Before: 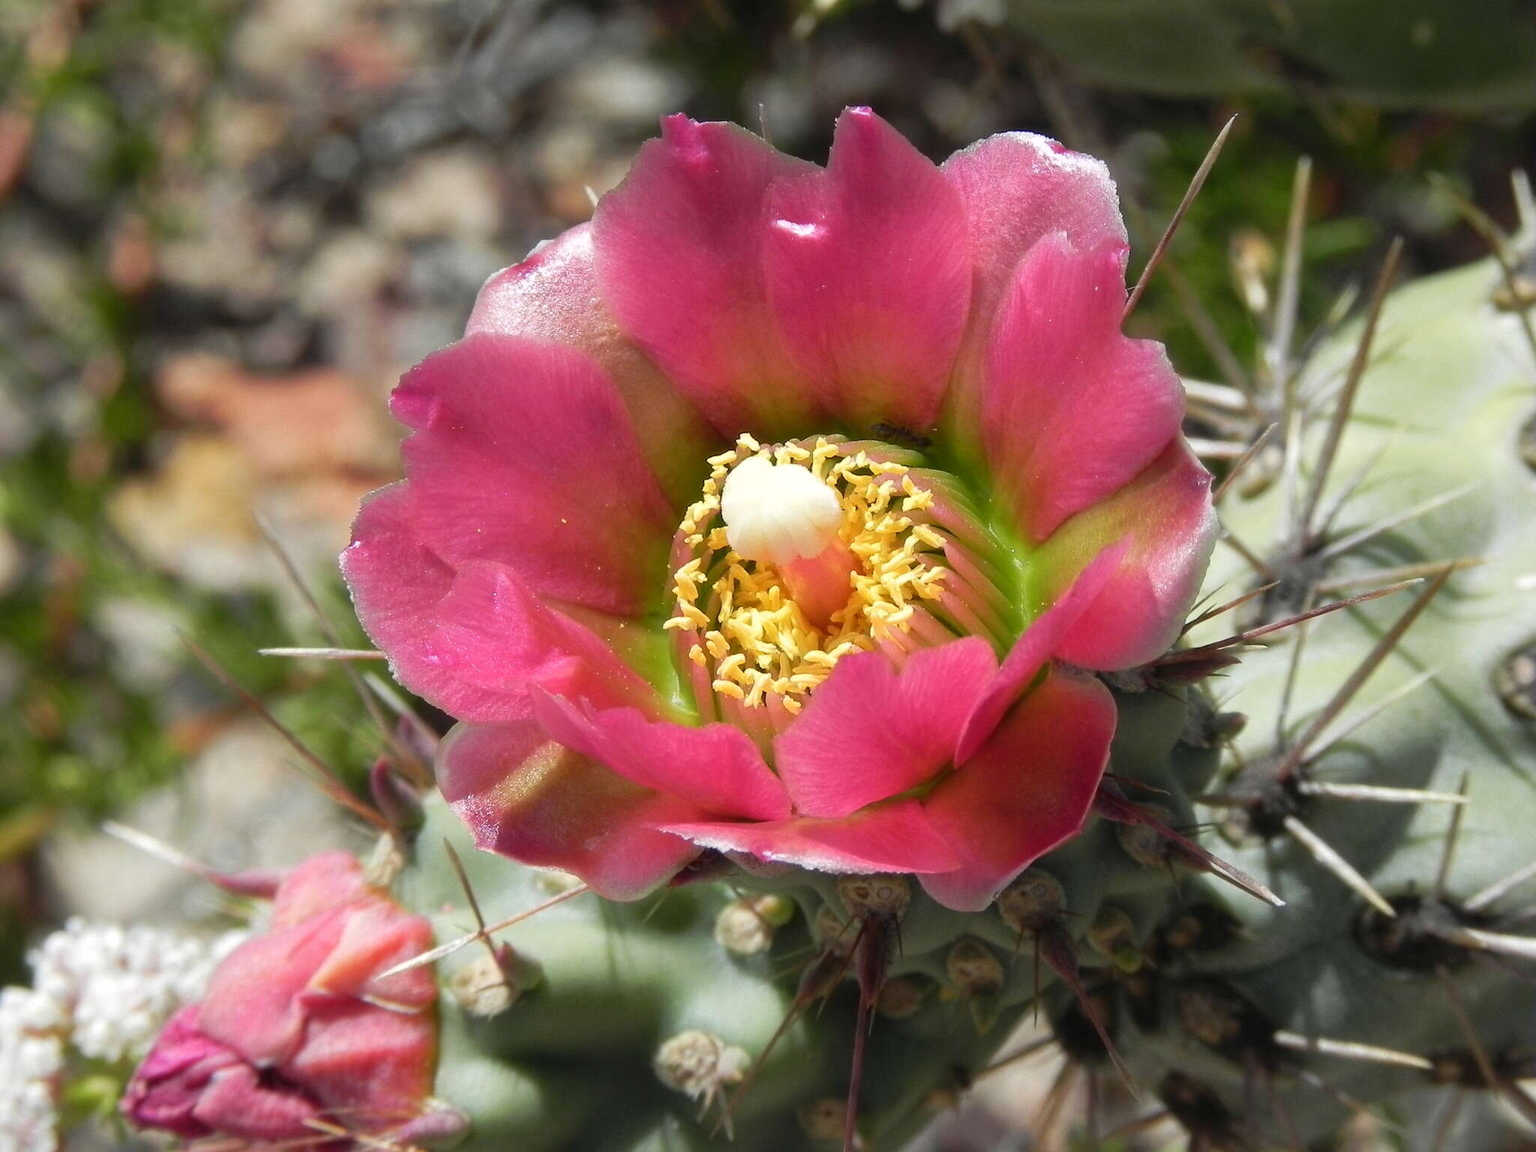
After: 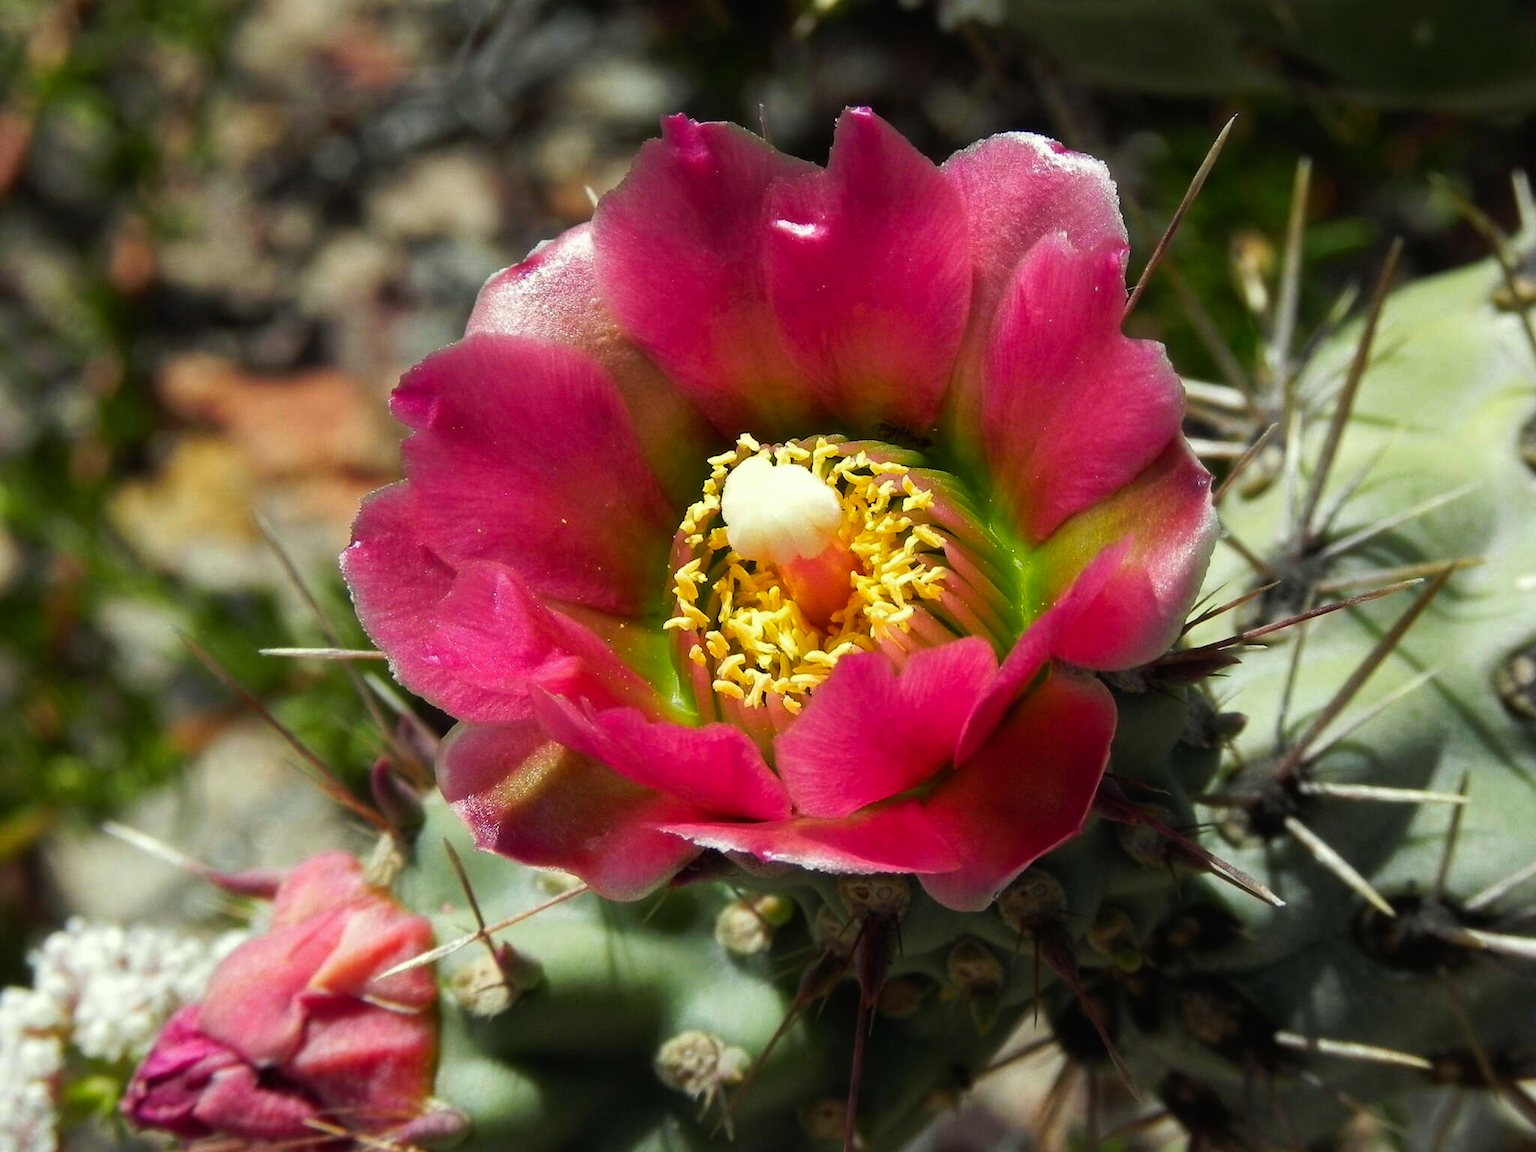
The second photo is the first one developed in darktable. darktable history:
tone curve: curves: ch0 [(0, 0) (0.153, 0.06) (1, 1)], preserve colors none
color correction: highlights a* -4.48, highlights b* 6.54
